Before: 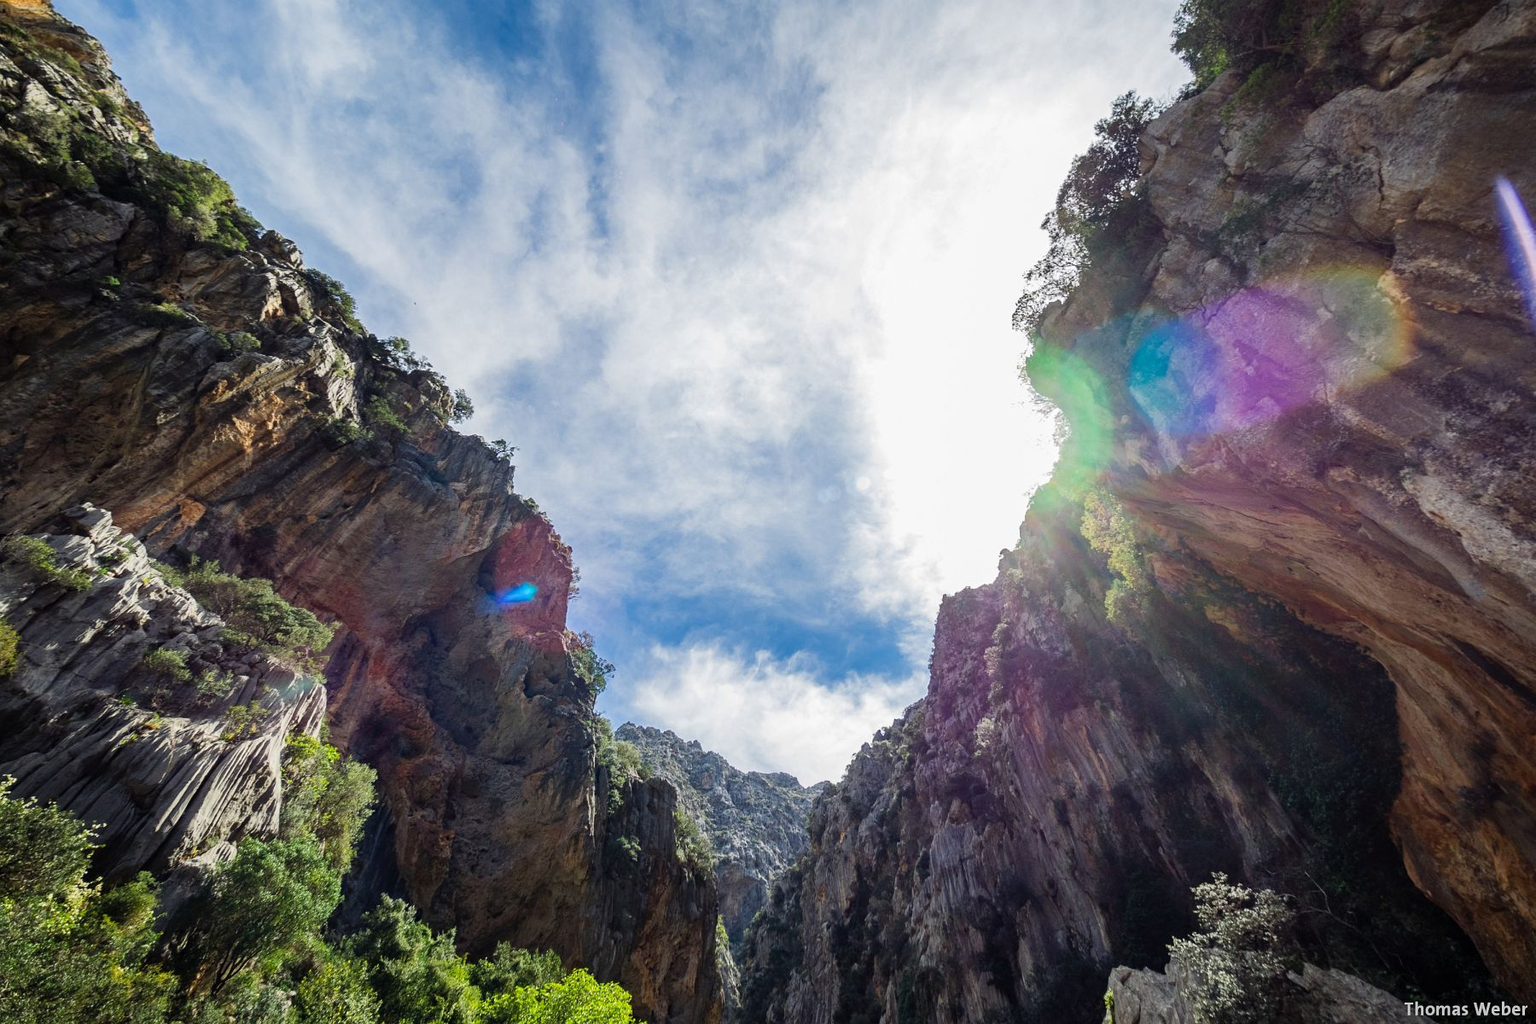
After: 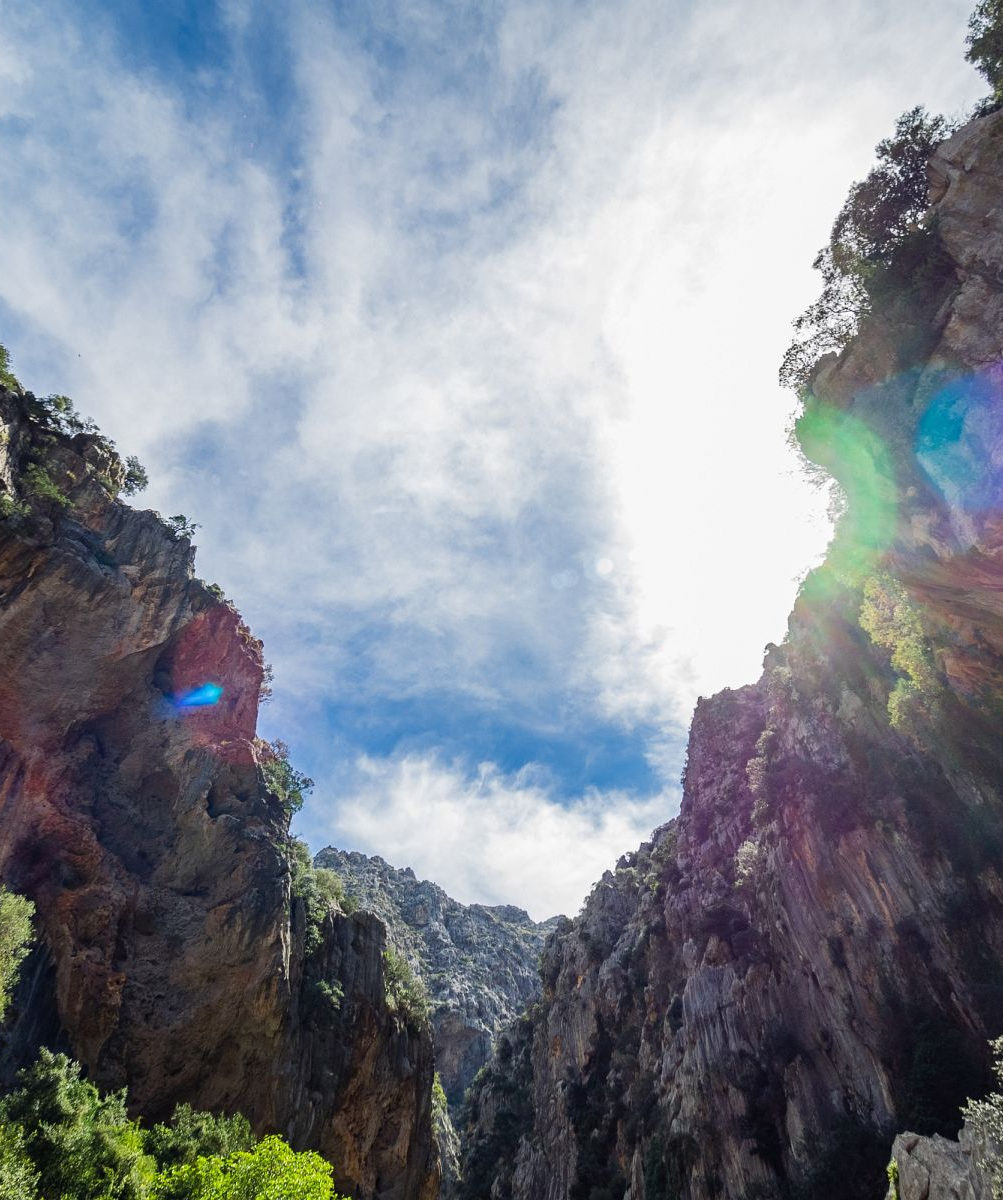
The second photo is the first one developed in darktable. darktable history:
crop and rotate: left 22.634%, right 21.59%
